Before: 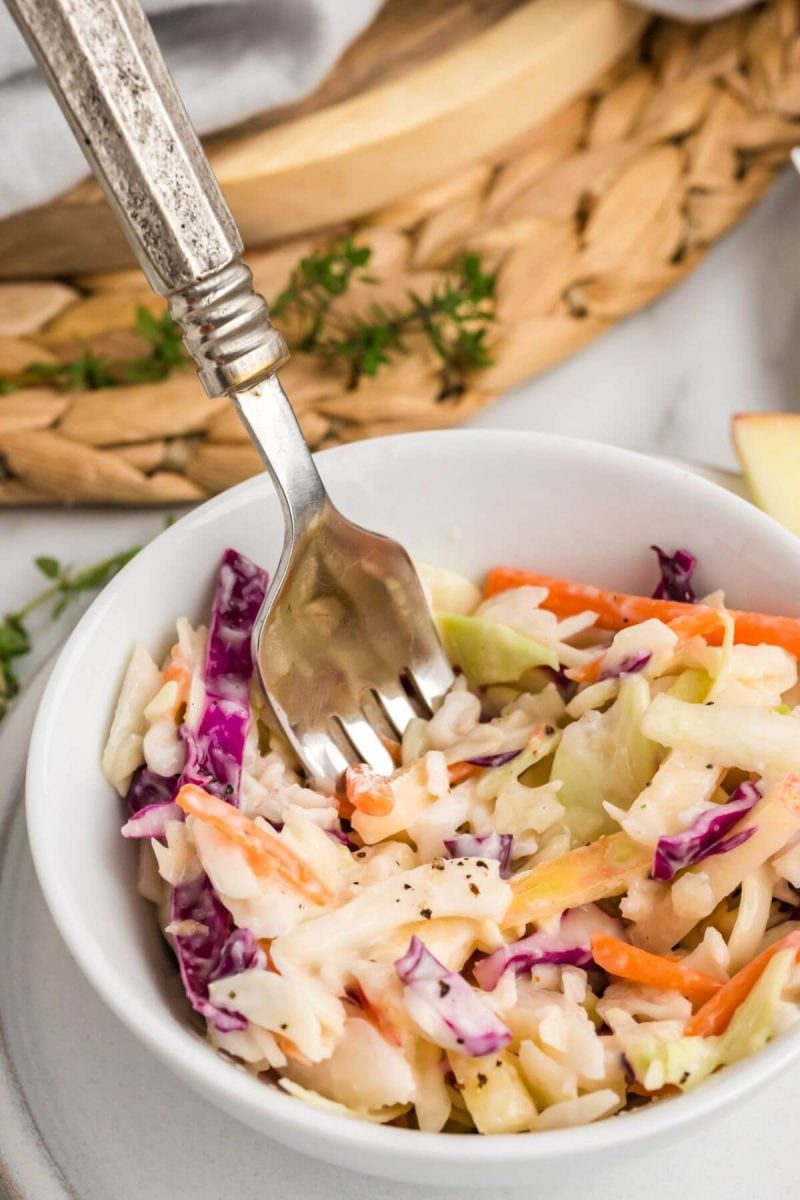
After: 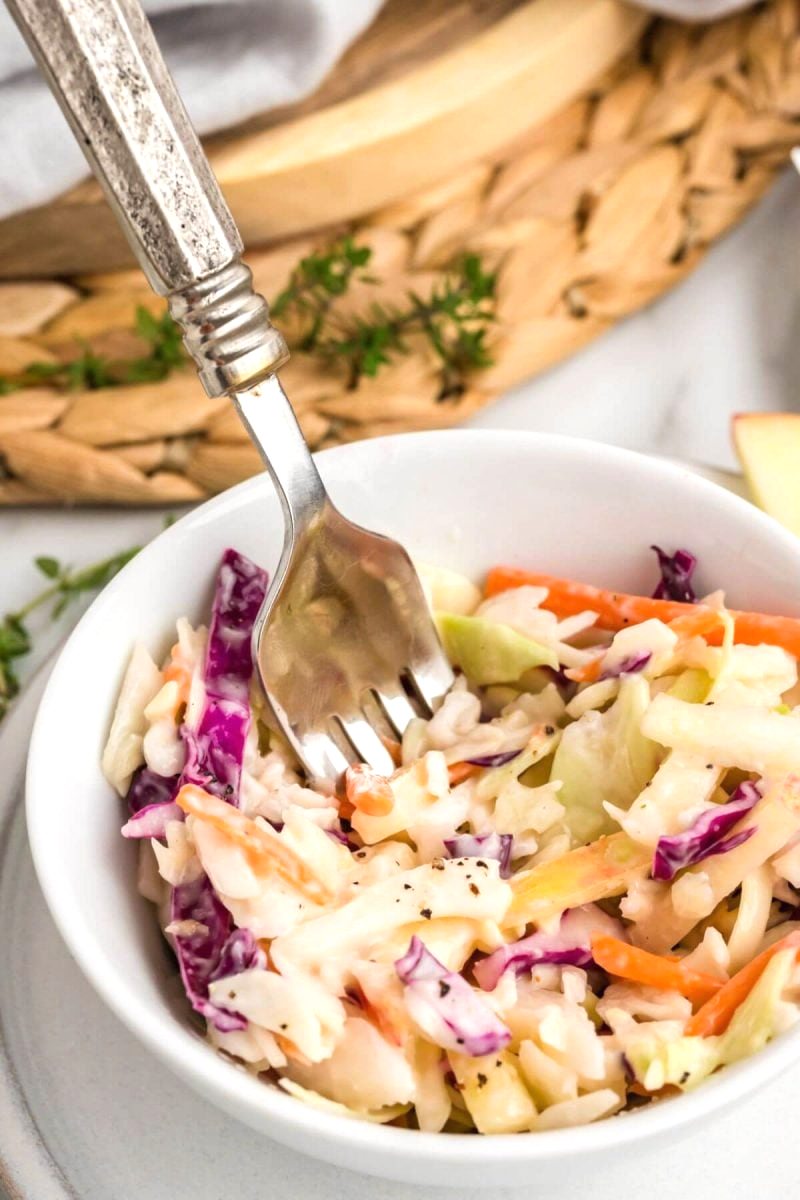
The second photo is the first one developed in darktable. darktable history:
exposure: black level correction 0, exposure 0.302 EV, compensate highlight preservation false
